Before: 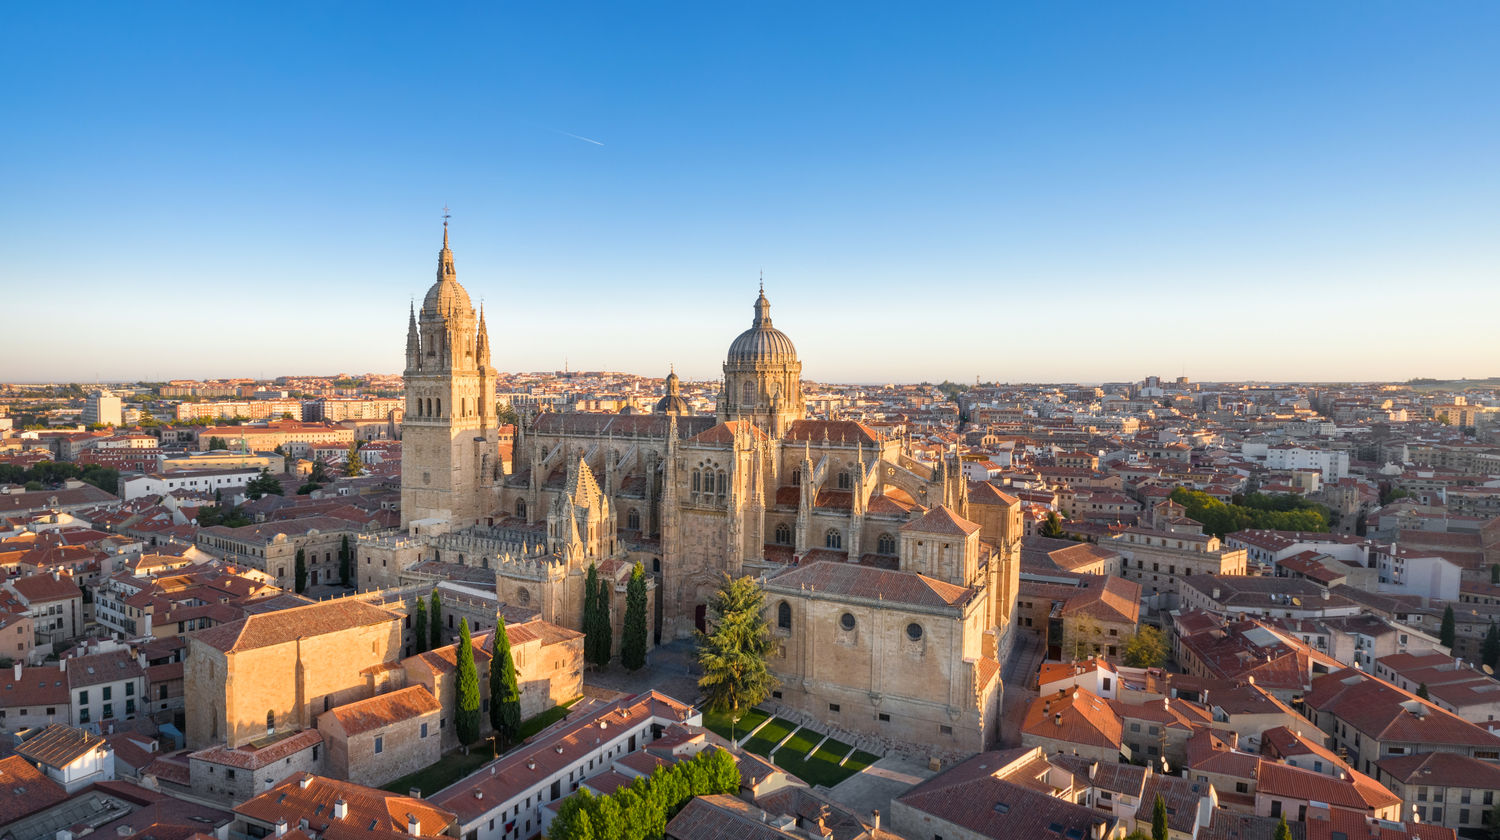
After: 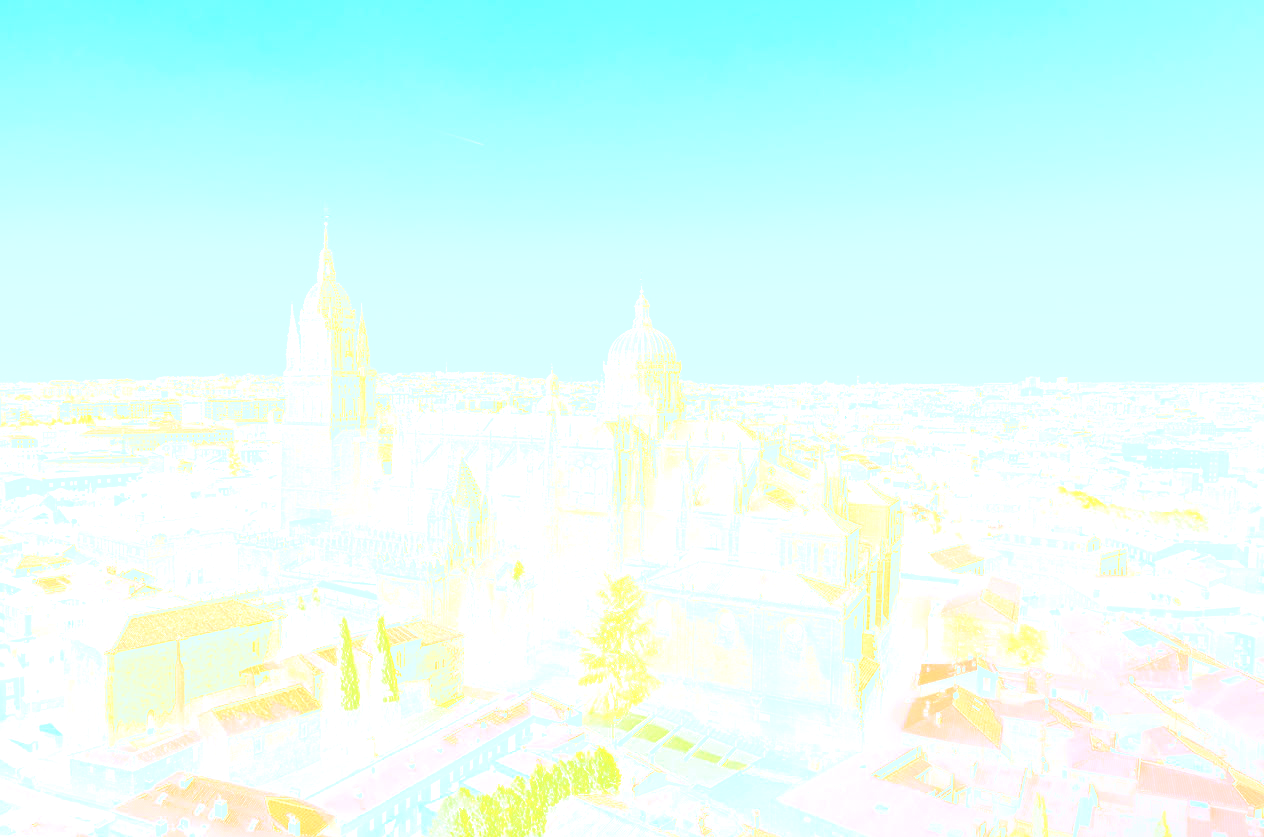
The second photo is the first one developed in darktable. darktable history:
crop: left 8.026%, right 7.374%
color correction: highlights a* -11.71, highlights b* -15.58
bloom: size 70%, threshold 25%, strength 70%
base curve: curves: ch0 [(0, 0) (0.007, 0.004) (0.027, 0.03) (0.046, 0.07) (0.207, 0.54) (0.442, 0.872) (0.673, 0.972) (1, 1)], preserve colors none
sharpen: on, module defaults
